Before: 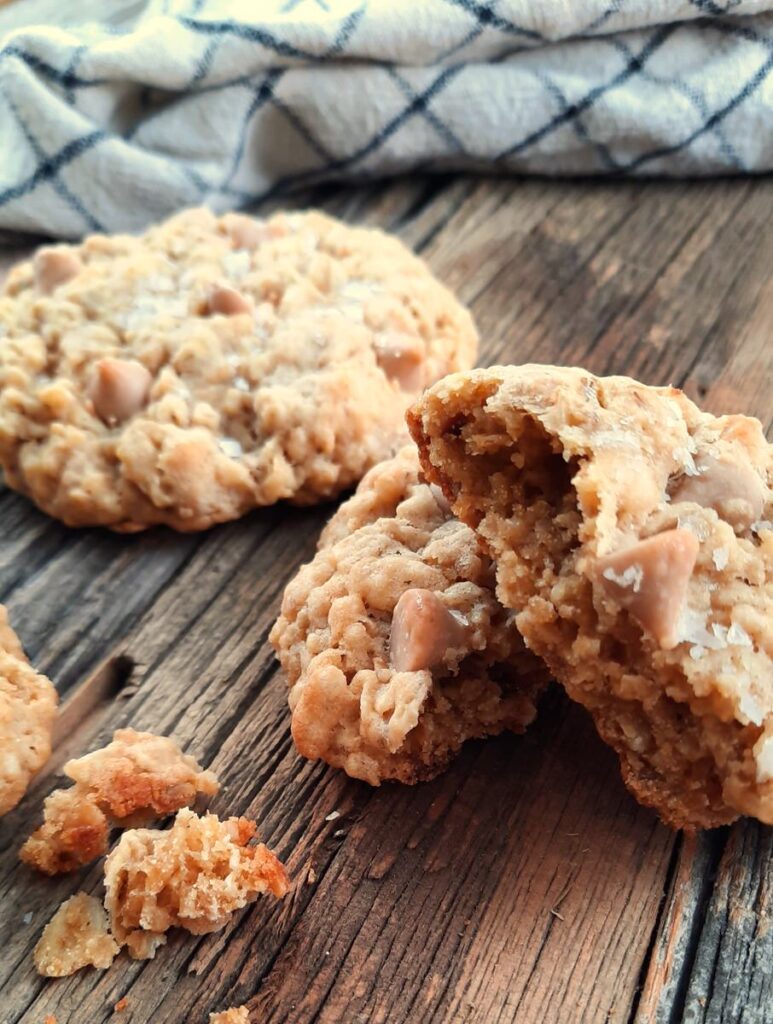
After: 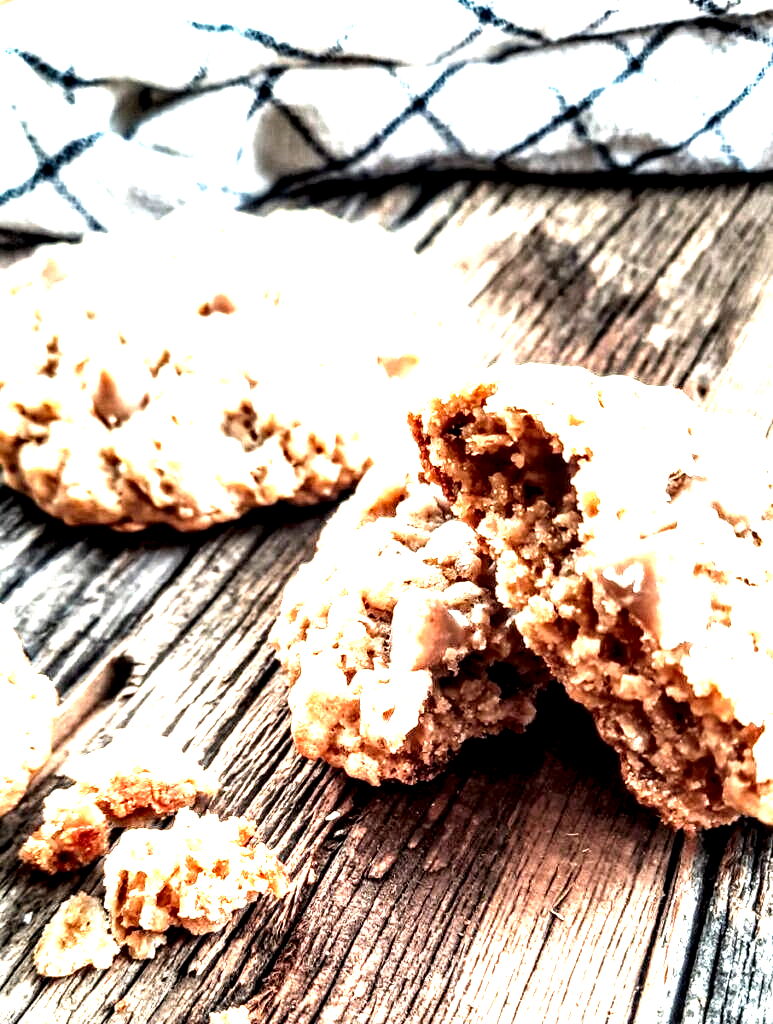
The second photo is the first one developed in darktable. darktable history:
exposure: black level correction 0, exposure 1.741 EV, compensate exposure bias true, compensate highlight preservation false
local contrast: highlights 118%, shadows 42%, detail 292%
